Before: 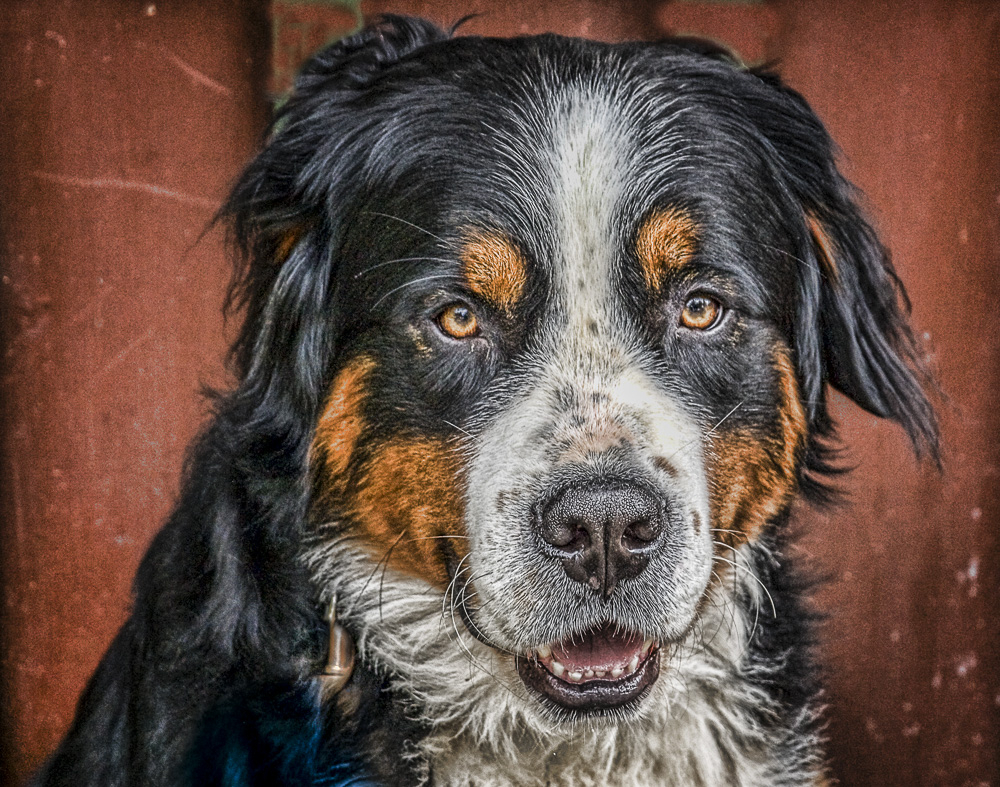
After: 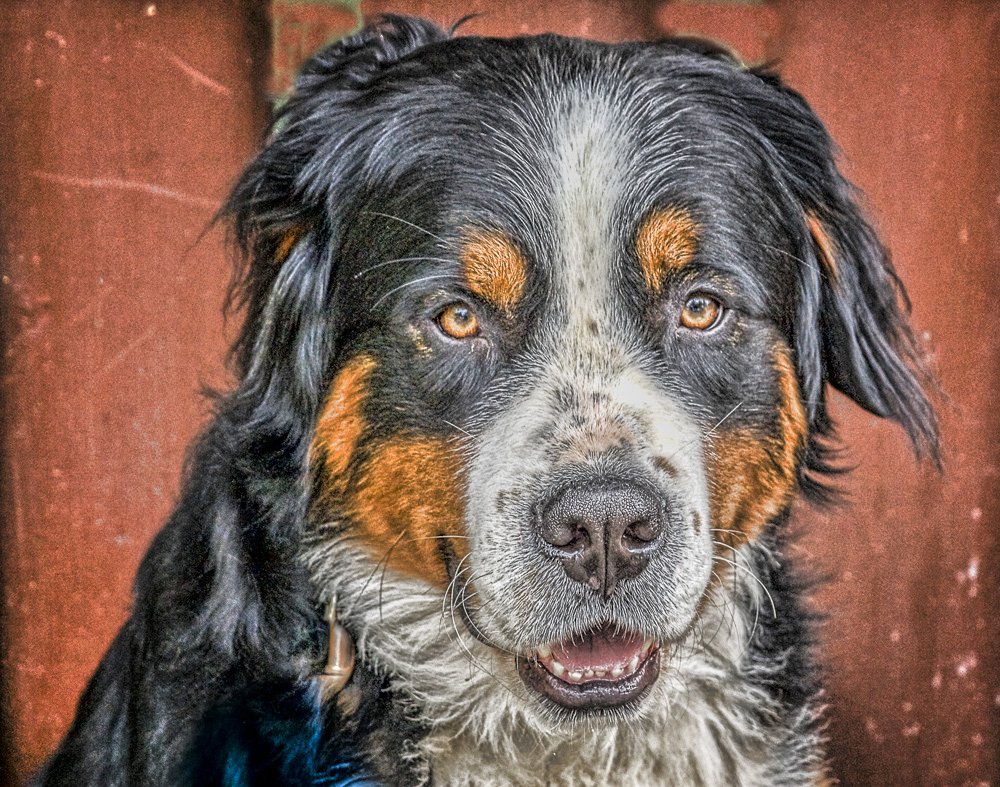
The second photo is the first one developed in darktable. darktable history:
tone equalizer: -7 EV 0.151 EV, -6 EV 0.577 EV, -5 EV 1.16 EV, -4 EV 1.32 EV, -3 EV 1.15 EV, -2 EV 0.6 EV, -1 EV 0.162 EV
